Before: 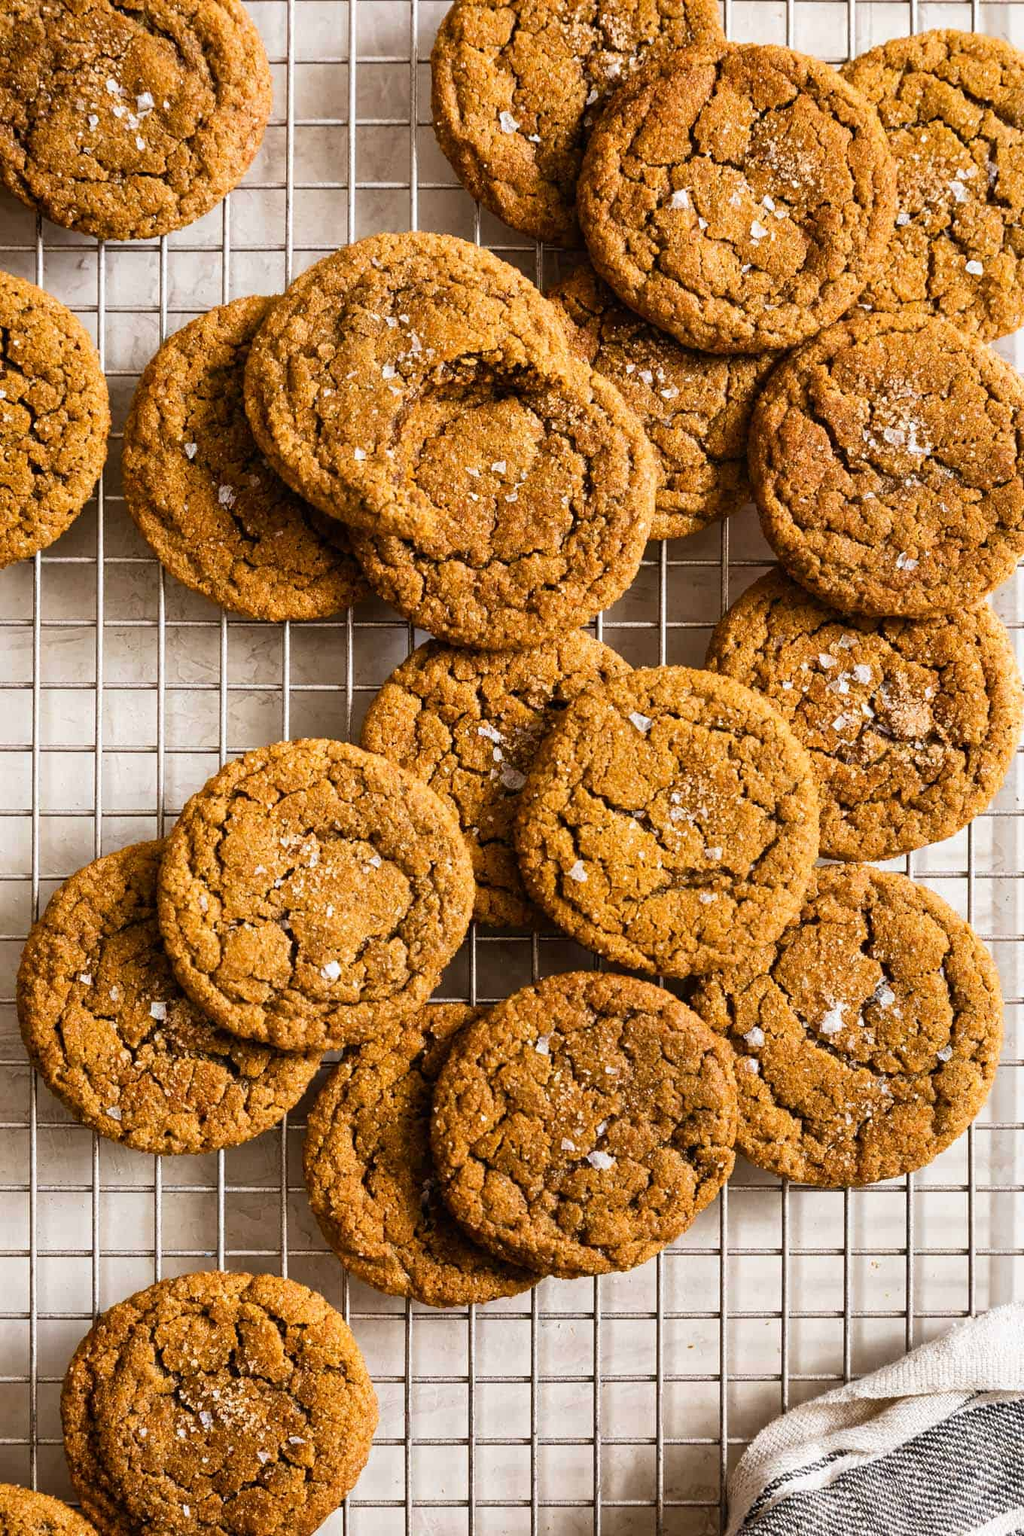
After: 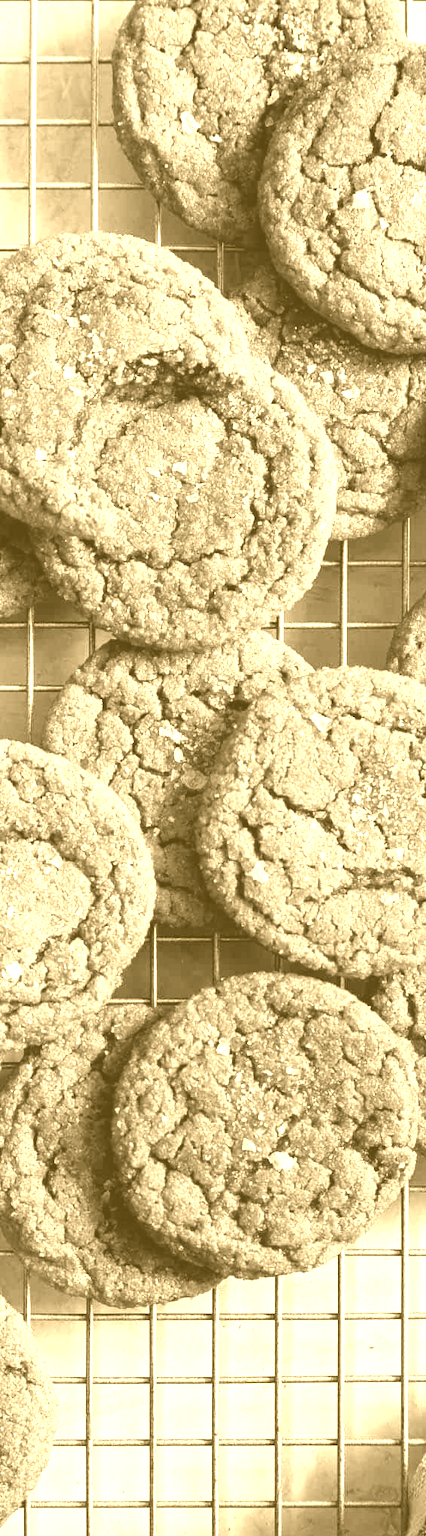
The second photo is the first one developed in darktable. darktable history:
exposure: compensate highlight preservation false
colorize: hue 36°, source mix 100%
crop: left 31.229%, right 27.105%
